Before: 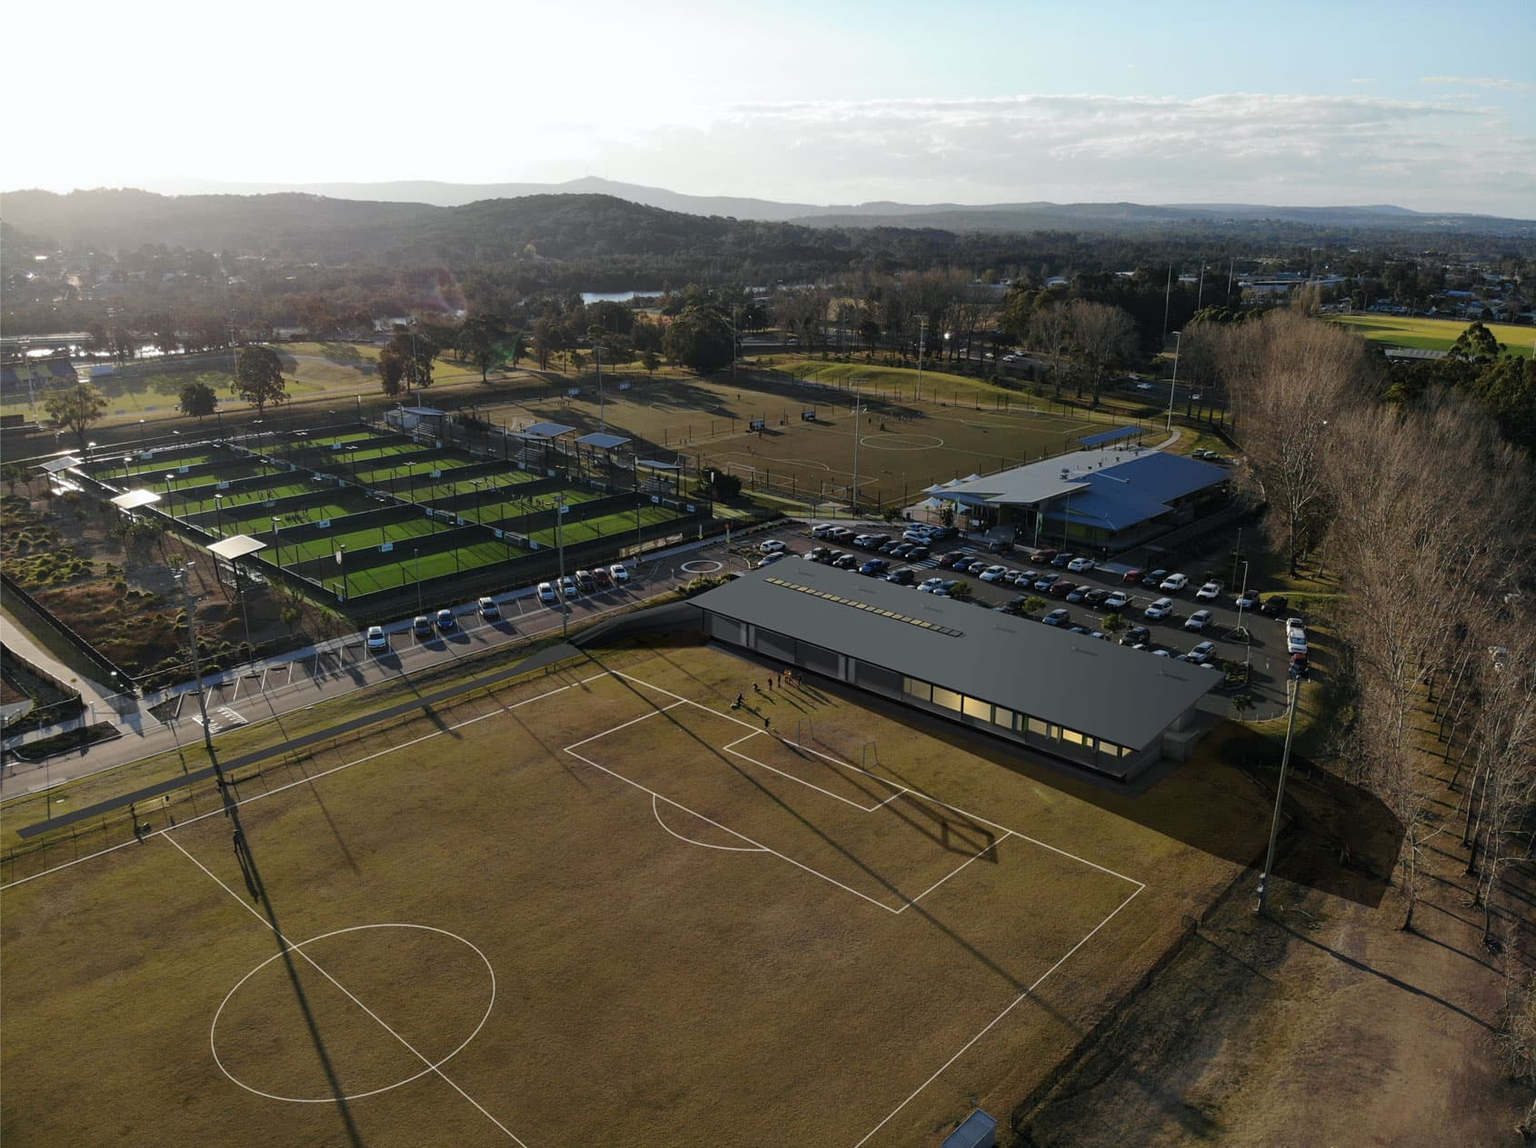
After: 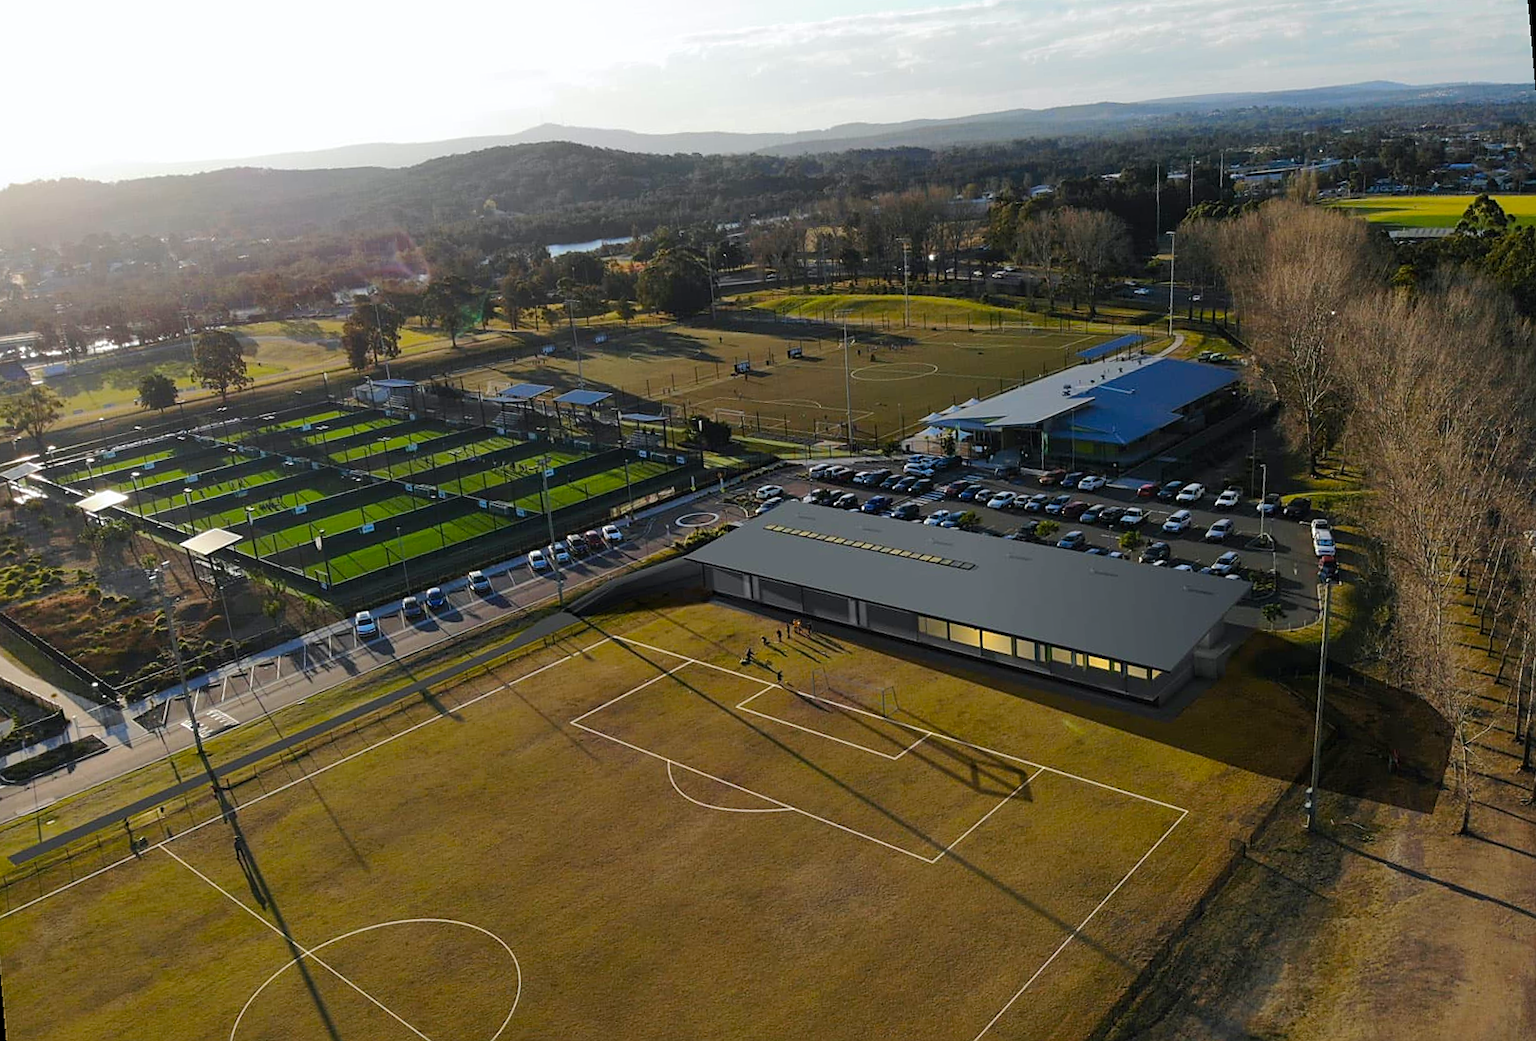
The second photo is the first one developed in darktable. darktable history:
sharpen: radius 1.559, amount 0.373, threshold 1.271
rotate and perspective: rotation -5°, crop left 0.05, crop right 0.952, crop top 0.11, crop bottom 0.89
color balance rgb: perceptual saturation grading › global saturation 25%, perceptual brilliance grading › mid-tones 10%, perceptual brilliance grading › shadows 15%, global vibrance 20%
